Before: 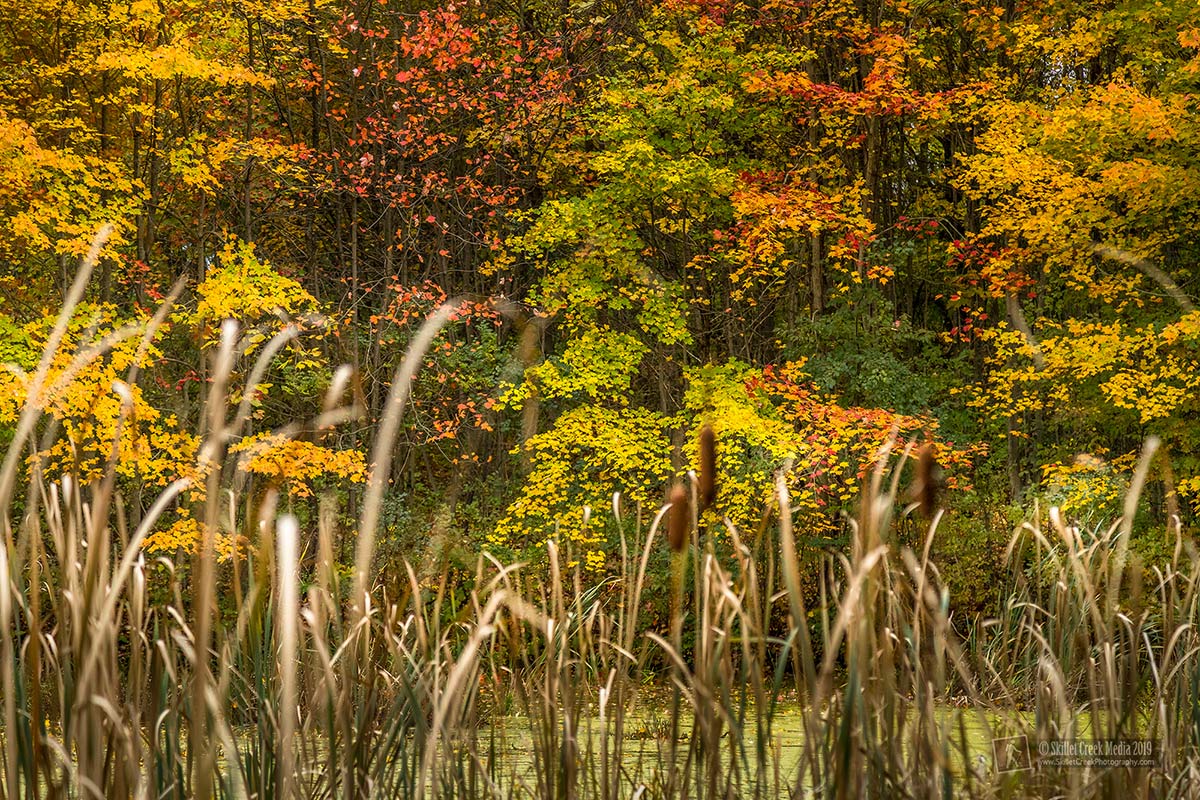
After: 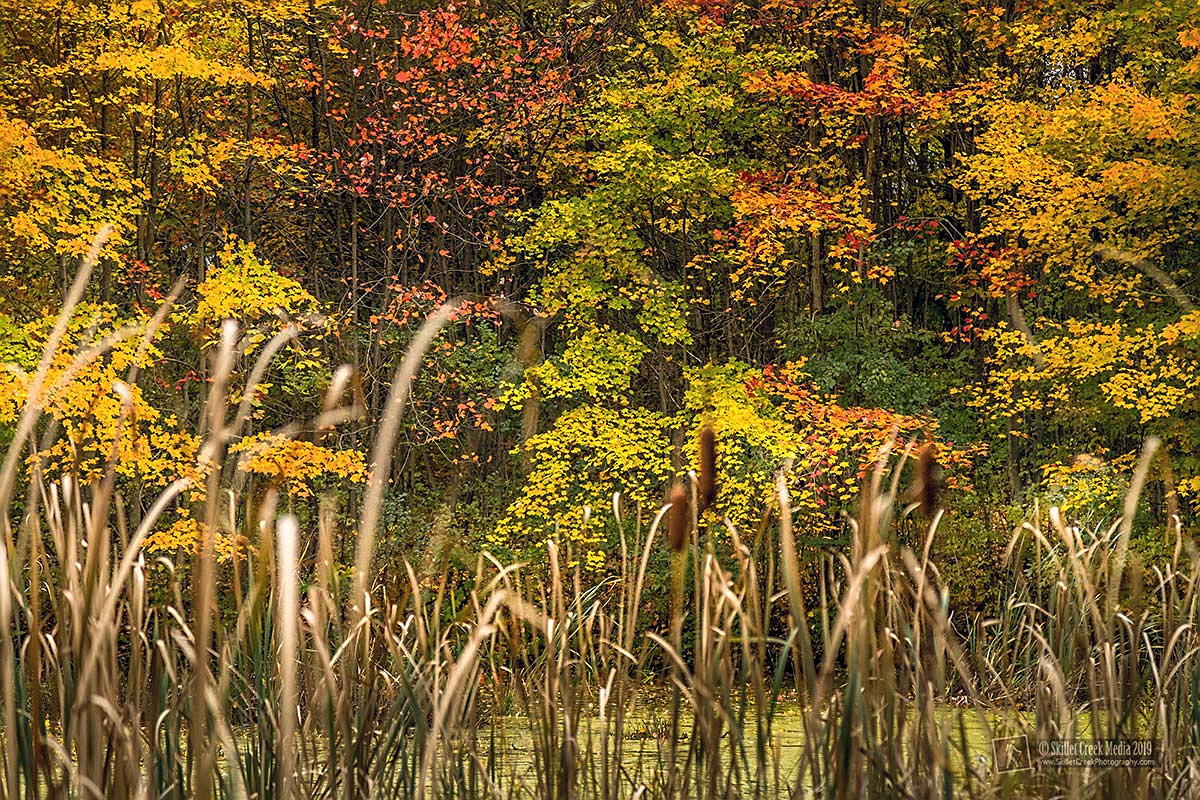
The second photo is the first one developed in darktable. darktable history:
color balance rgb: shadows lift › hue 87.51°, highlights gain › chroma 1.62%, highlights gain › hue 55.1°, global offset › chroma 0.06%, global offset › hue 253.66°, linear chroma grading › global chroma 0.5%
sharpen: on, module defaults
